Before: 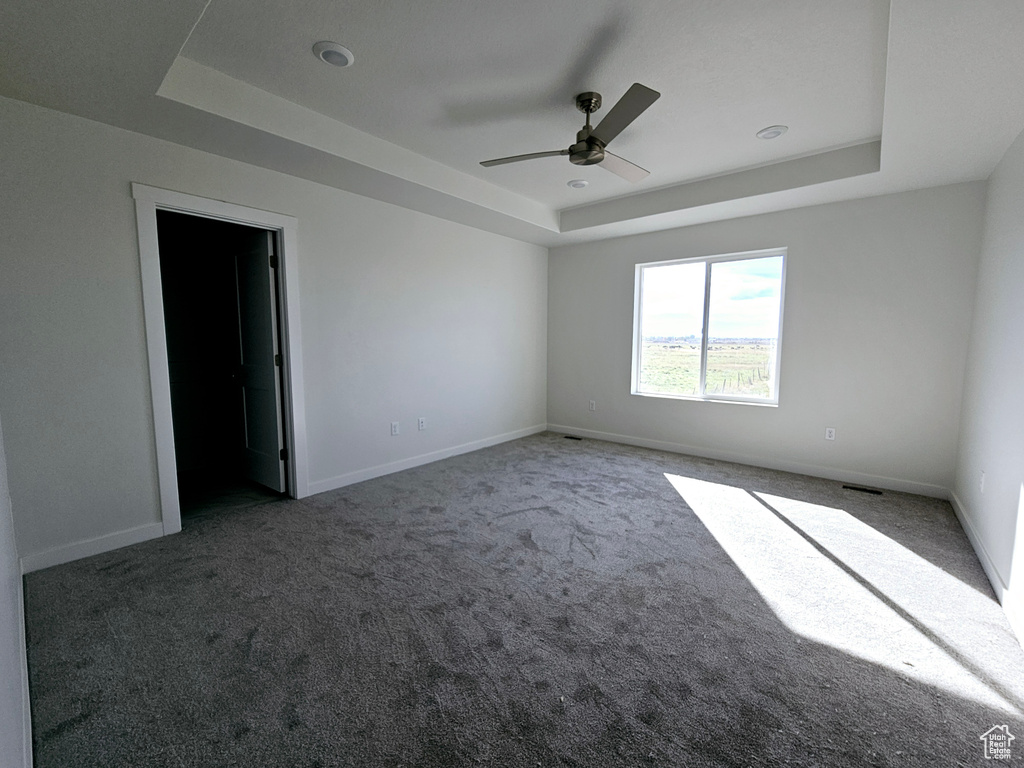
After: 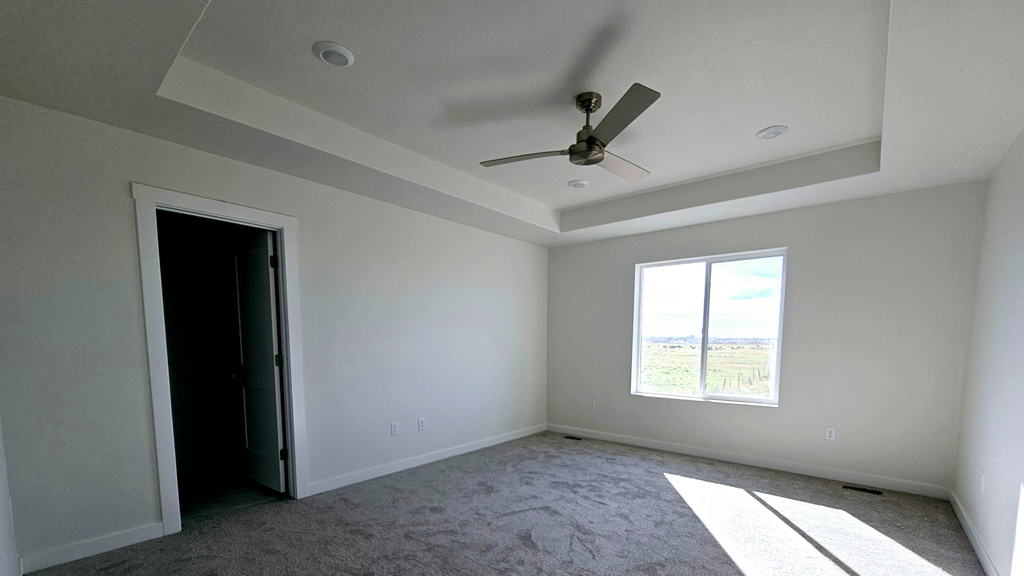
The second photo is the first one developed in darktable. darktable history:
crop: bottom 24.988%
velvia: on, module defaults
